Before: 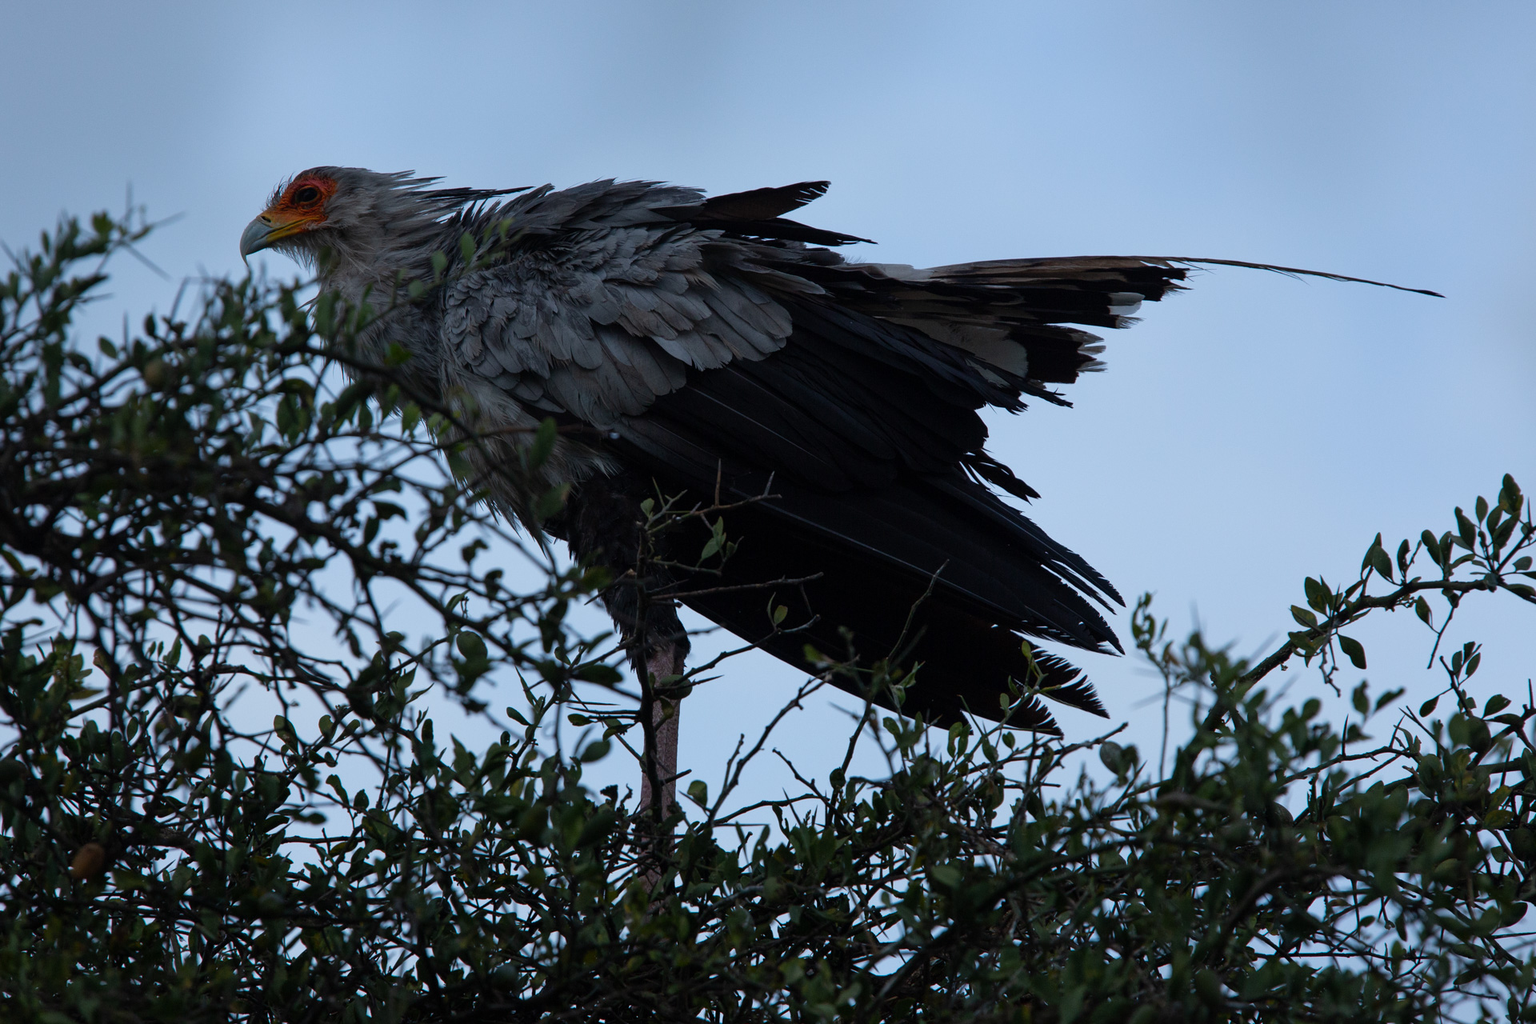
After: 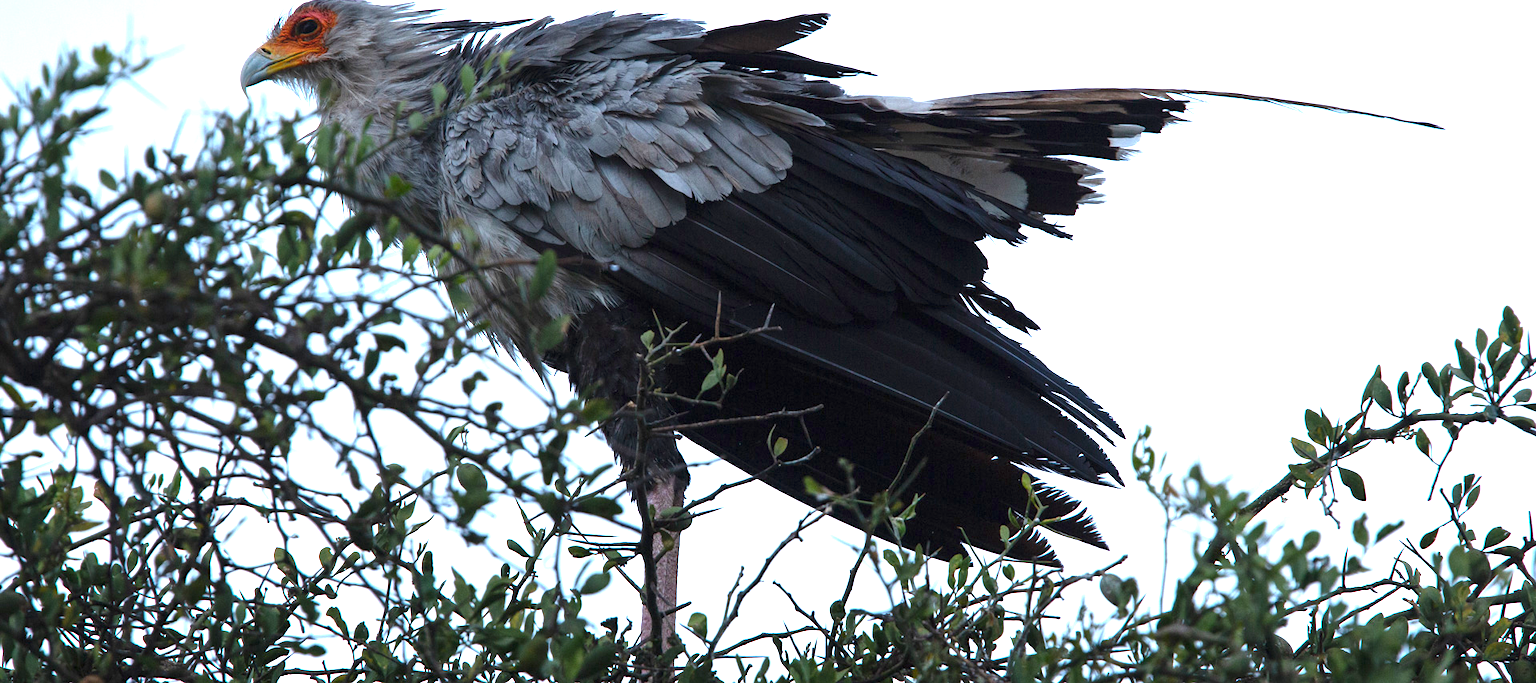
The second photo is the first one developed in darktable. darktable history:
crop: top 16.481%, bottom 16.748%
exposure: black level correction 0, exposure 1.667 EV, compensate exposure bias true, compensate highlight preservation false
